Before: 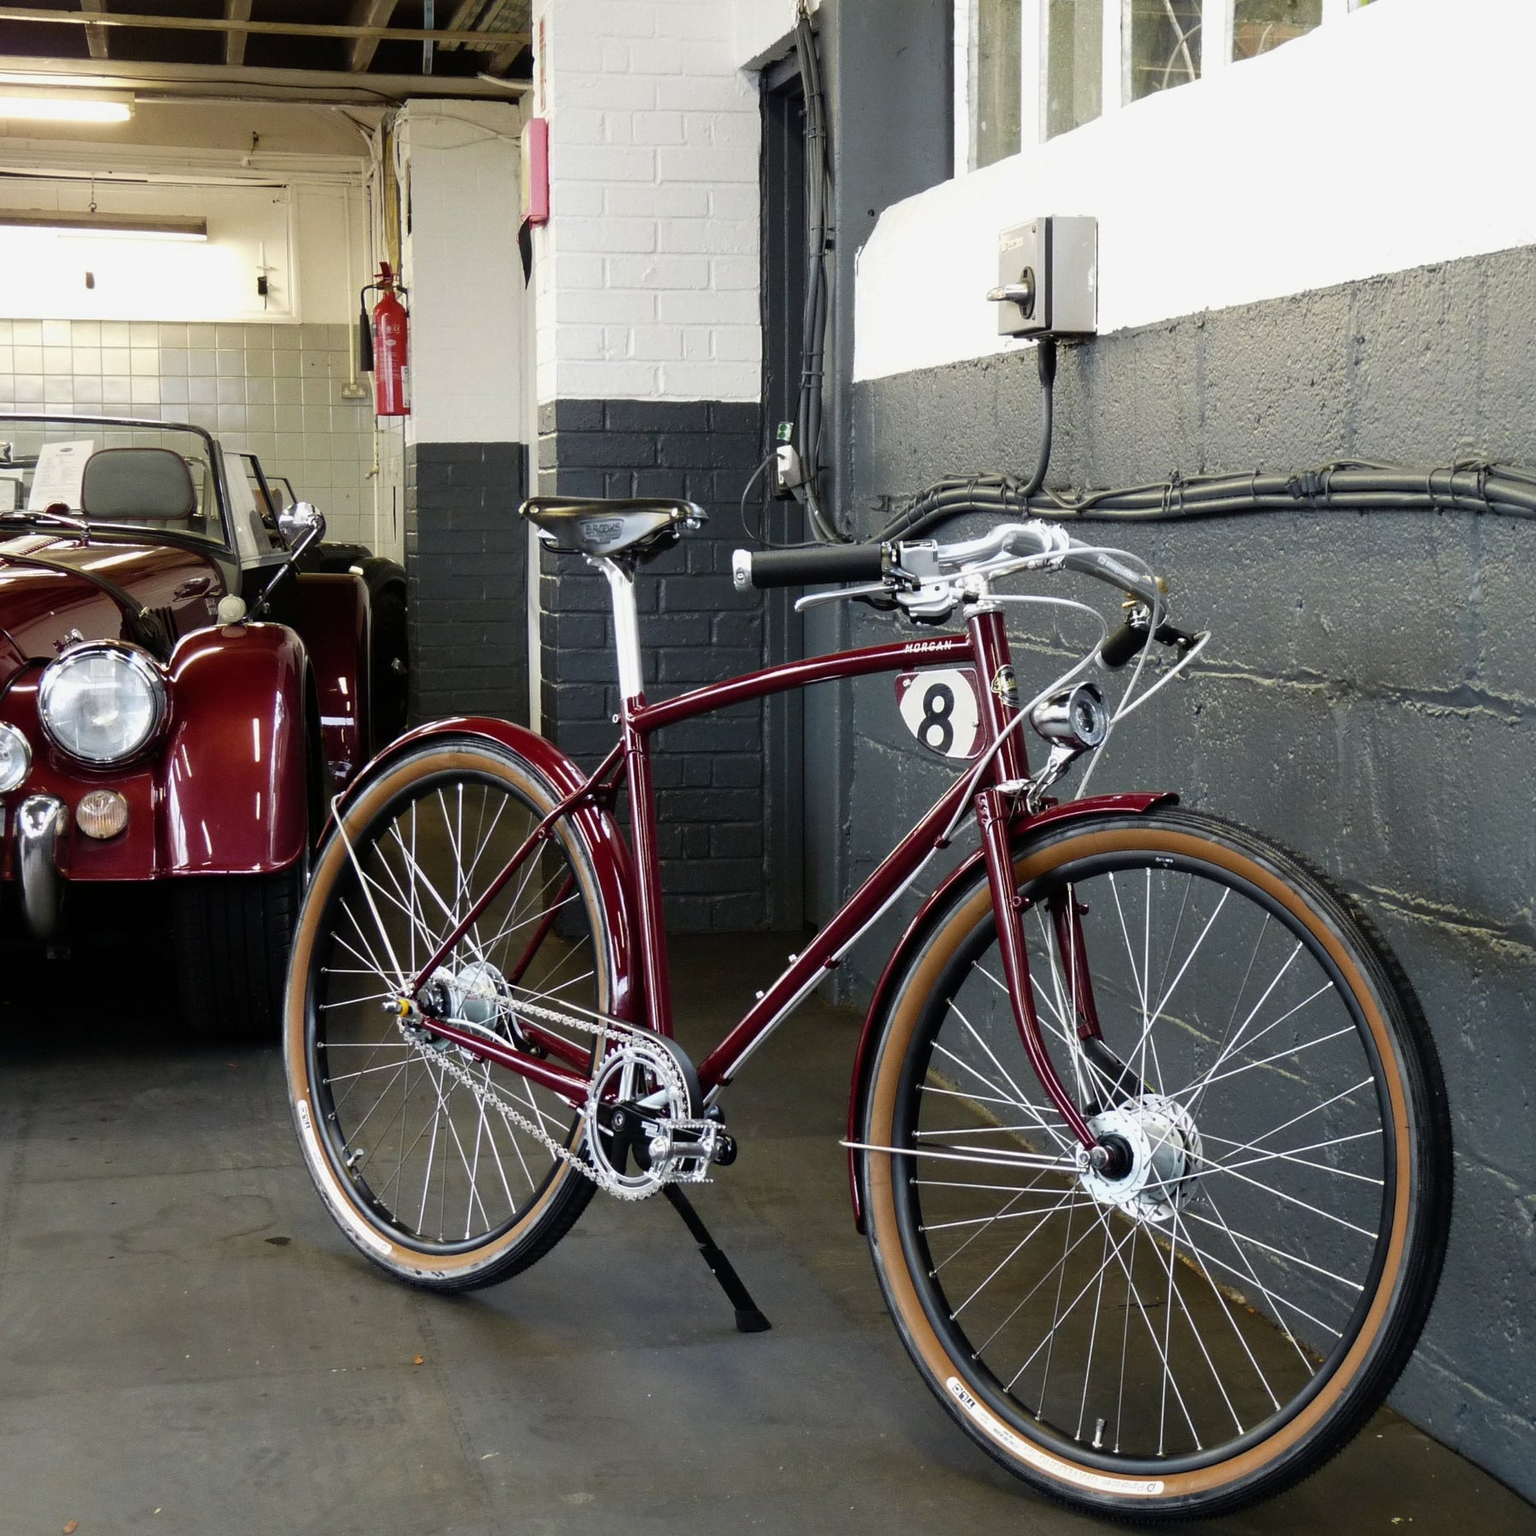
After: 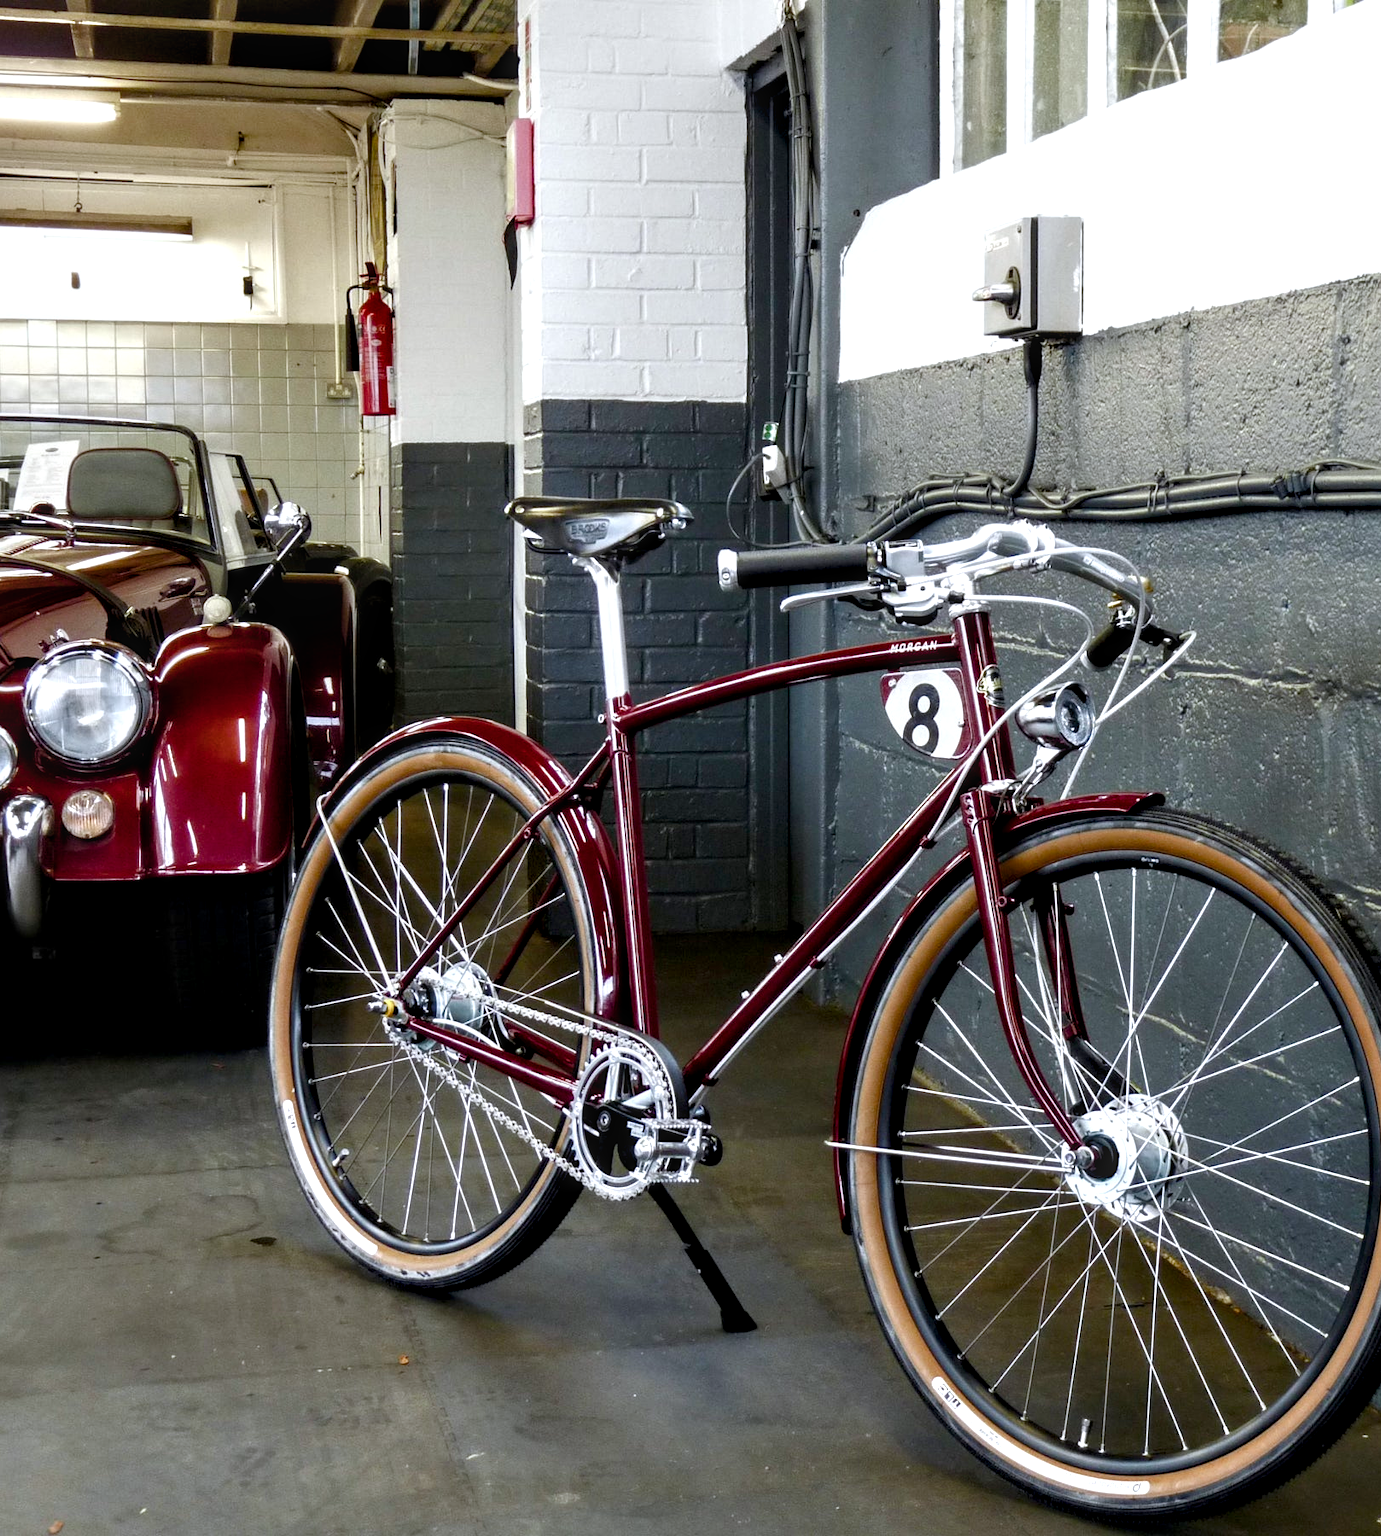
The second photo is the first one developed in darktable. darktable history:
local contrast: on, module defaults
contrast equalizer: y [[0.439, 0.44, 0.442, 0.457, 0.493, 0.498], [0.5 ×6], [0.5 ×6], [0 ×6], [0 ×6]], mix -0.992
color balance rgb: highlights gain › luminance 17.194%, highlights gain › chroma 2.895%, highlights gain › hue 260.38°, perceptual saturation grading › global saturation 20%, perceptual saturation grading › highlights -50.408%, perceptual saturation grading › shadows 30.377%, global vibrance 20%
crop and rotate: left 0.975%, right 9.069%
